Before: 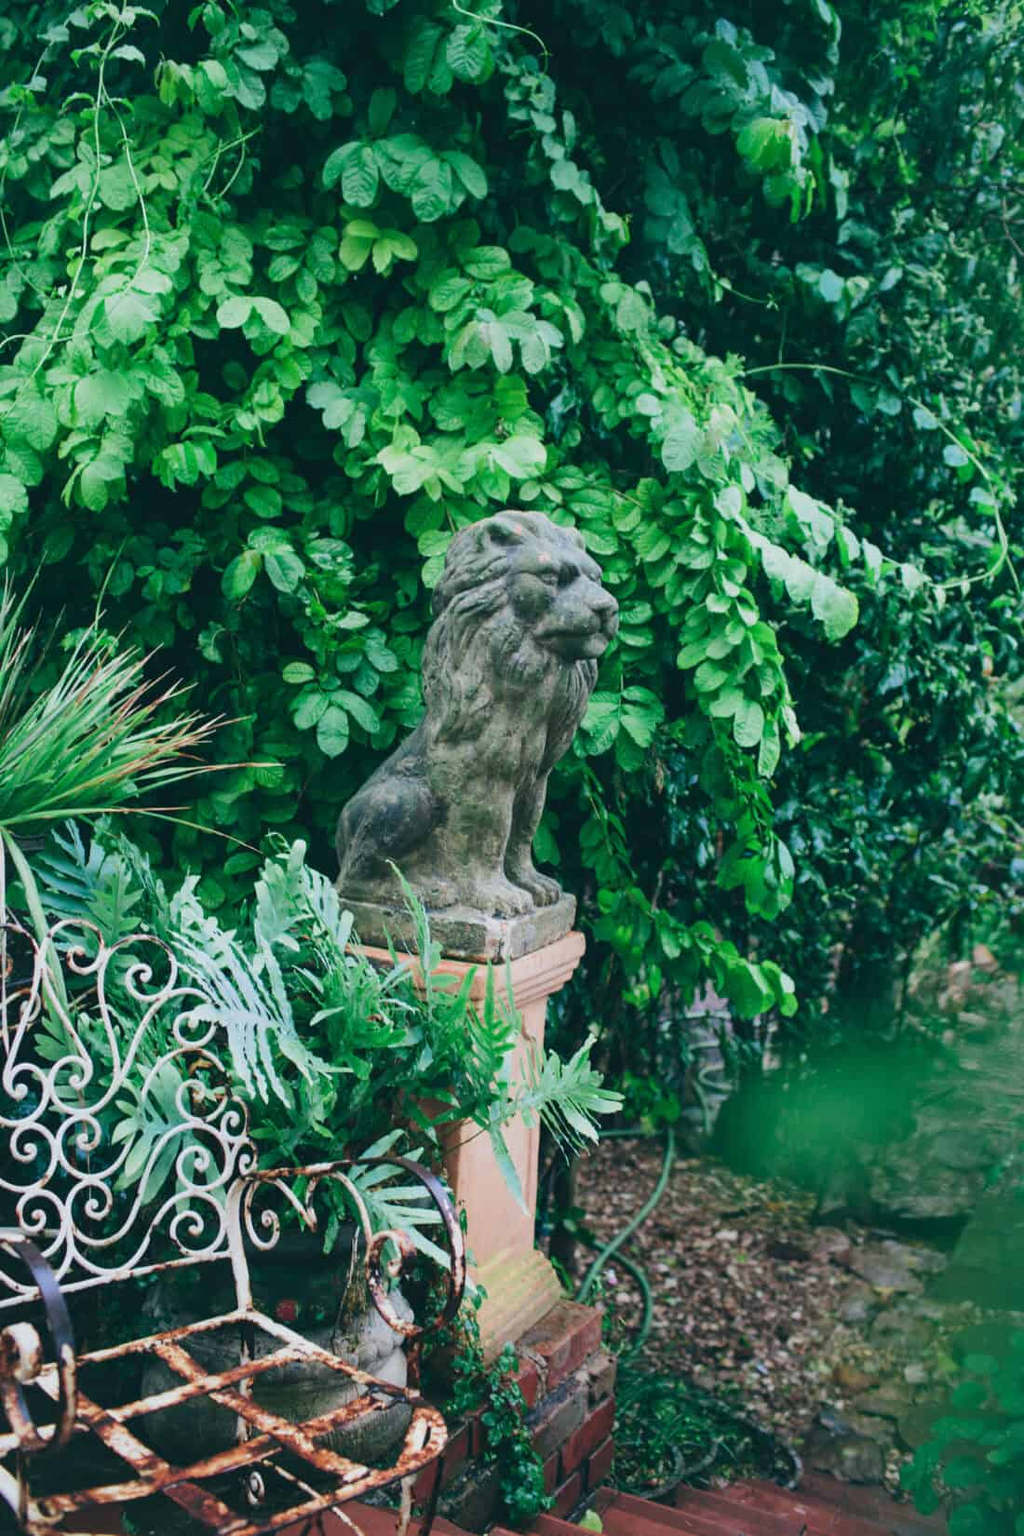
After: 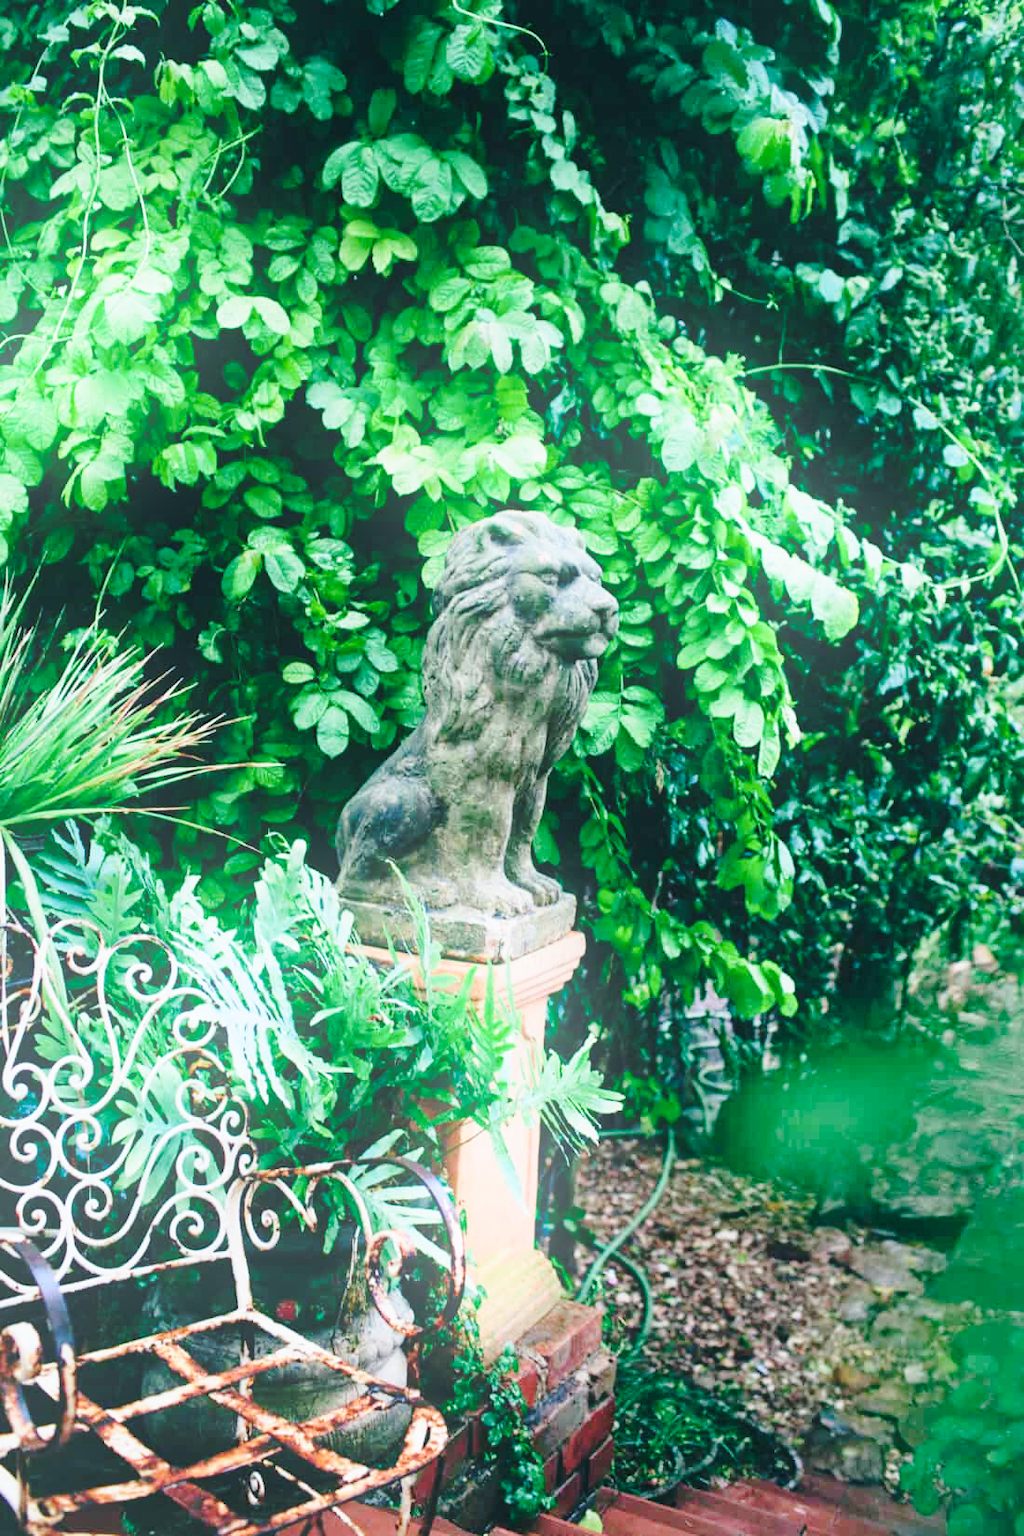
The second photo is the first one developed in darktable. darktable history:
contrast equalizer: y [[0.5 ×6], [0.5 ×6], [0.5, 0.5, 0.501, 0.545, 0.707, 0.863], [0 ×6], [0 ×6]]
base curve: curves: ch0 [(0, 0) (0.032, 0.037) (0.105, 0.228) (0.435, 0.76) (0.856, 0.983) (1, 1)], preserve colors none
bloom: size 16%, threshold 98%, strength 20%
